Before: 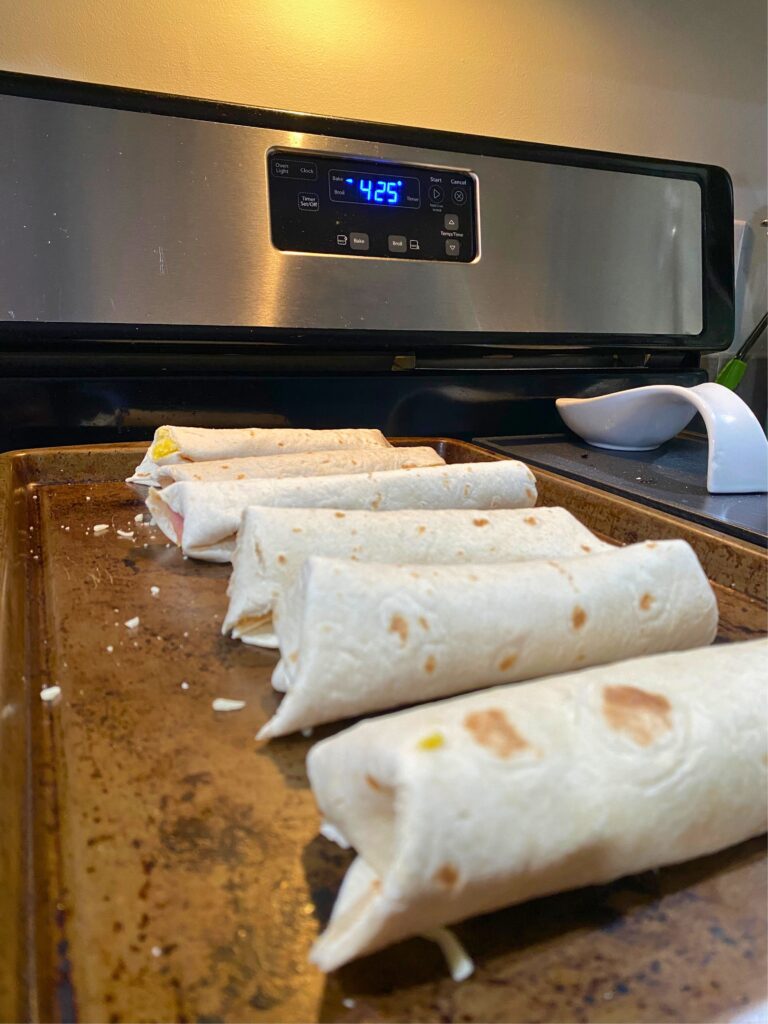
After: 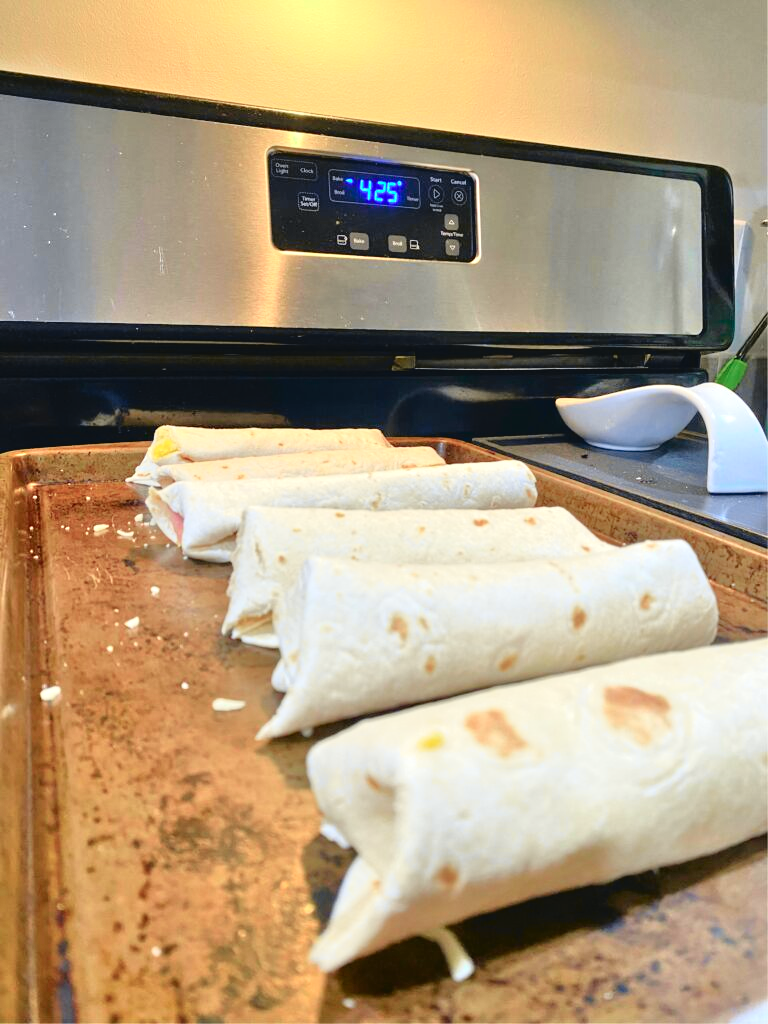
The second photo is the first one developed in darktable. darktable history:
tone curve: curves: ch0 [(0, 0.039) (0.104, 0.103) (0.273, 0.267) (0.448, 0.487) (0.704, 0.761) (0.886, 0.922) (0.994, 0.971)]; ch1 [(0, 0) (0.335, 0.298) (0.446, 0.413) (0.485, 0.487) (0.515, 0.503) (0.566, 0.563) (0.641, 0.655) (1, 1)]; ch2 [(0, 0) (0.314, 0.301) (0.421, 0.411) (0.502, 0.494) (0.528, 0.54) (0.557, 0.559) (0.612, 0.62) (0.722, 0.686) (1, 1)], color space Lab, independent channels, preserve colors none
tone equalizer: -7 EV 0.15 EV, -6 EV 0.6 EV, -5 EV 1.15 EV, -4 EV 1.33 EV, -3 EV 1.15 EV, -2 EV 0.6 EV, -1 EV 0.15 EV, mask exposure compensation -0.5 EV
exposure: exposure 0.3 EV, compensate highlight preservation false
